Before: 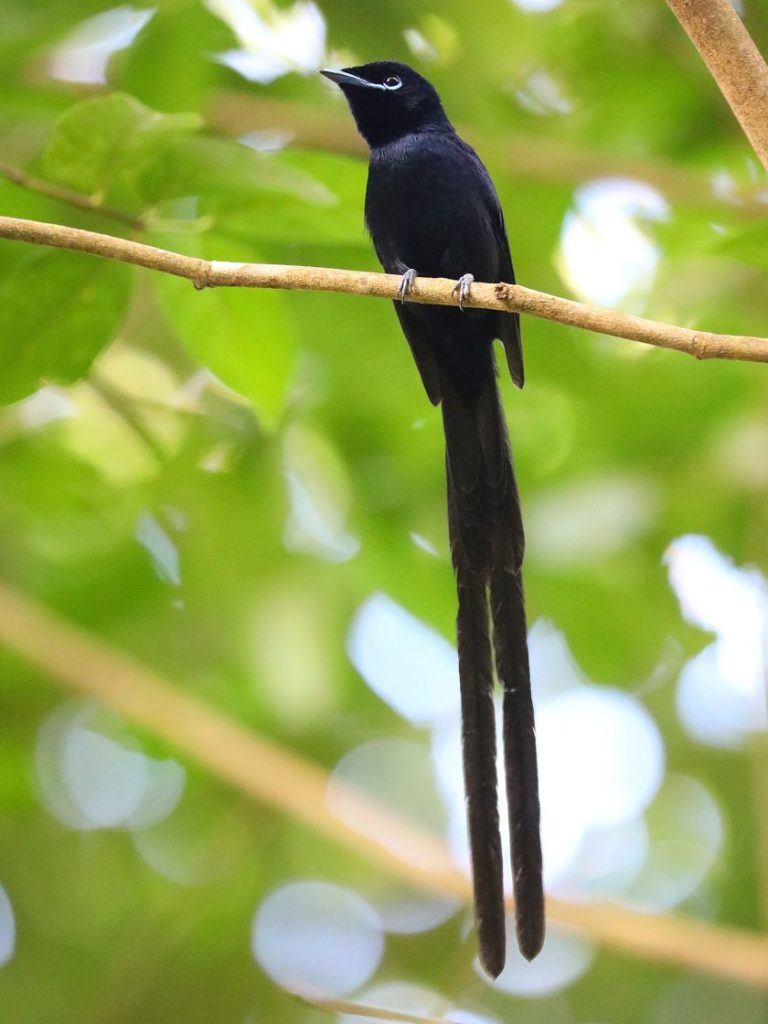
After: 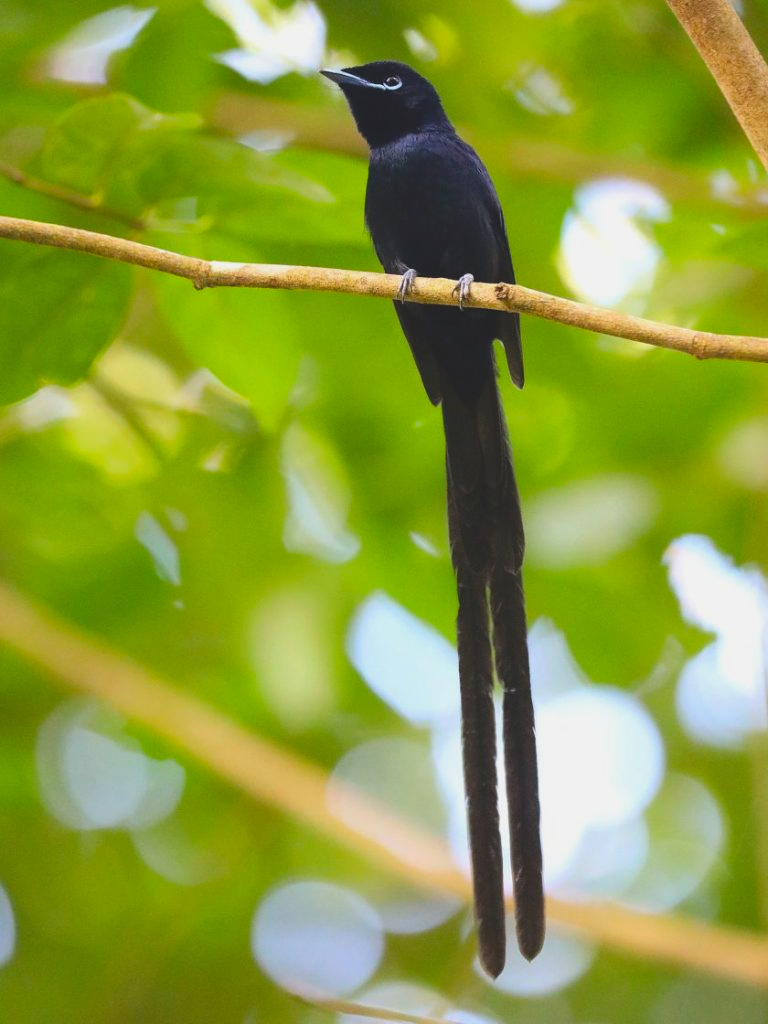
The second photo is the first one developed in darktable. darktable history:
color balance rgb: perceptual saturation grading › global saturation 20%, global vibrance 20%
exposure: black level correction -0.014, exposure -0.193 EV, compensate highlight preservation false
